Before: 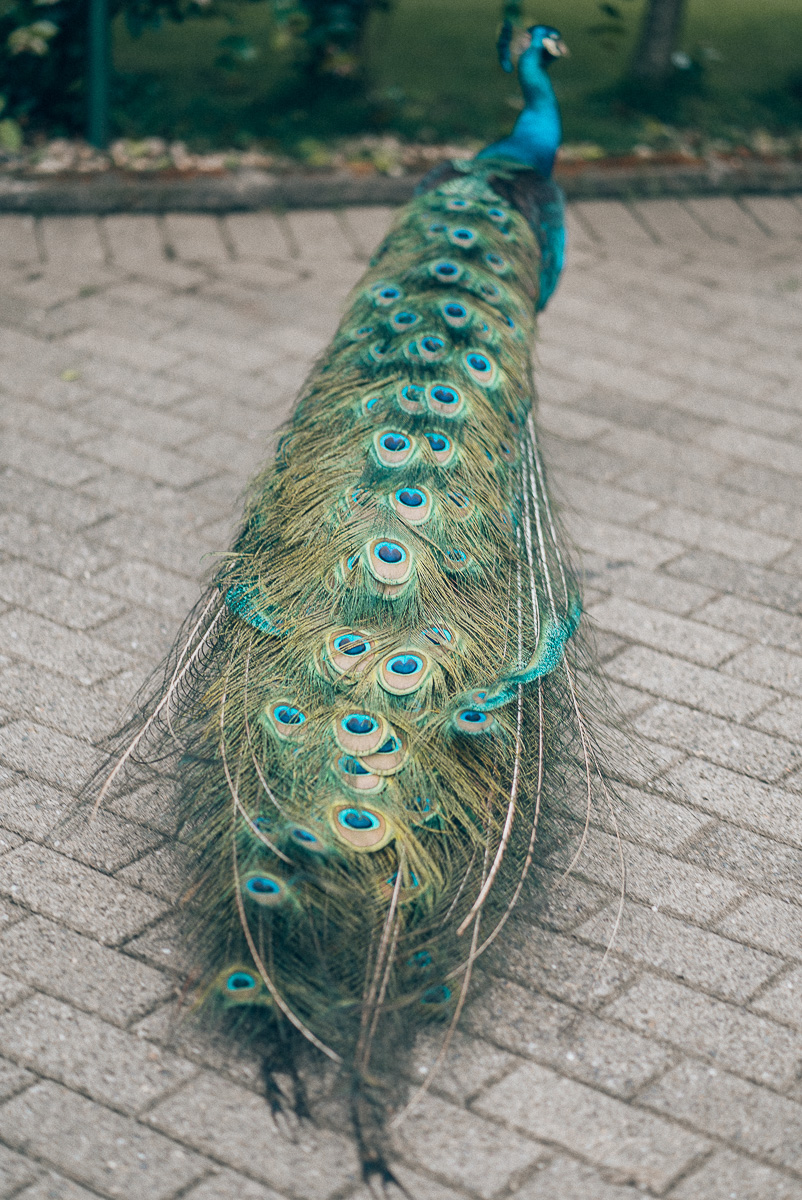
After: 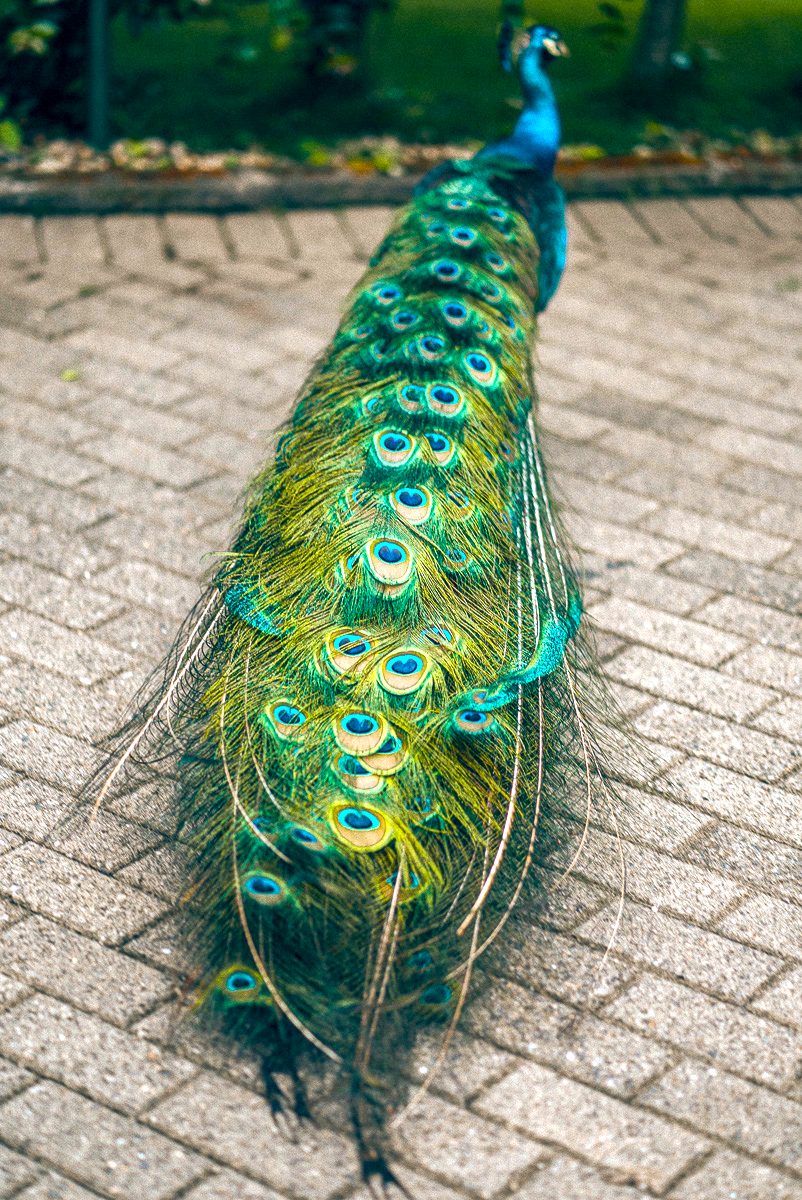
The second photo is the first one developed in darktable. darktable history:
color zones: curves: ch1 [(0.113, 0.438) (0.75, 0.5)]; ch2 [(0.12, 0.526) (0.75, 0.5)]
color balance rgb: linear chroma grading › shadows -40%, linear chroma grading › highlights 40%, linear chroma grading › global chroma 45%, linear chroma grading › mid-tones -30%, perceptual saturation grading › global saturation 55%, perceptual saturation grading › highlights -50%, perceptual saturation grading › mid-tones 40%, perceptual saturation grading › shadows 30%, perceptual brilliance grading › global brilliance 20%, perceptual brilliance grading › shadows -40%, global vibrance 35%
rotate and perspective: automatic cropping original format, crop left 0, crop top 0
local contrast: on, module defaults
